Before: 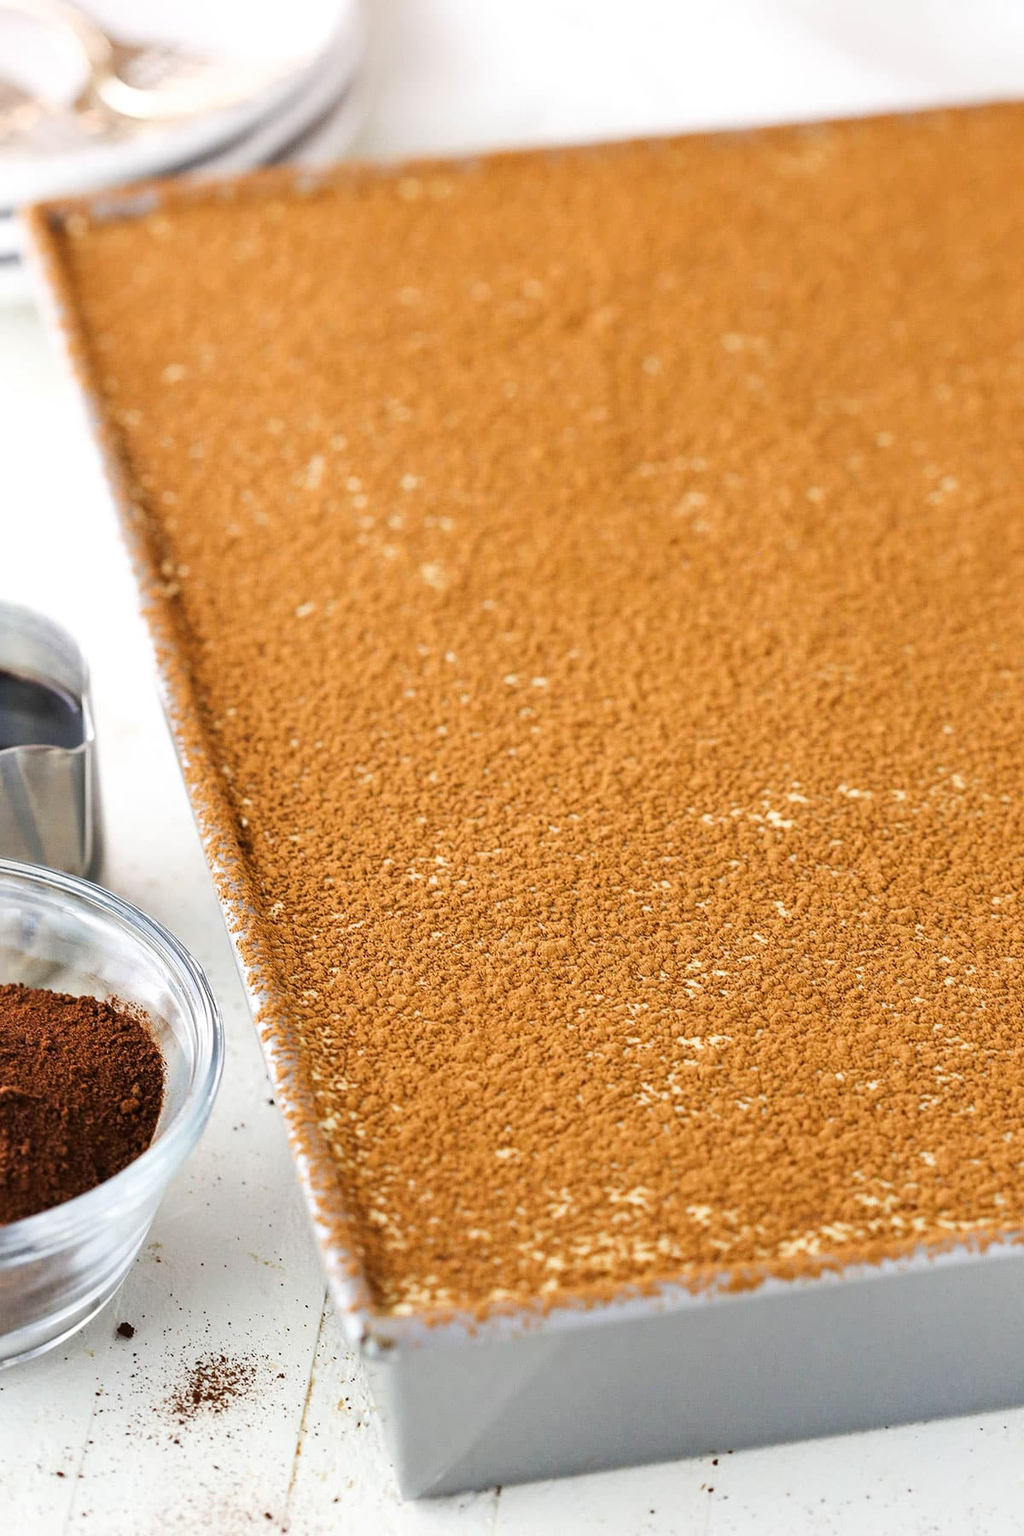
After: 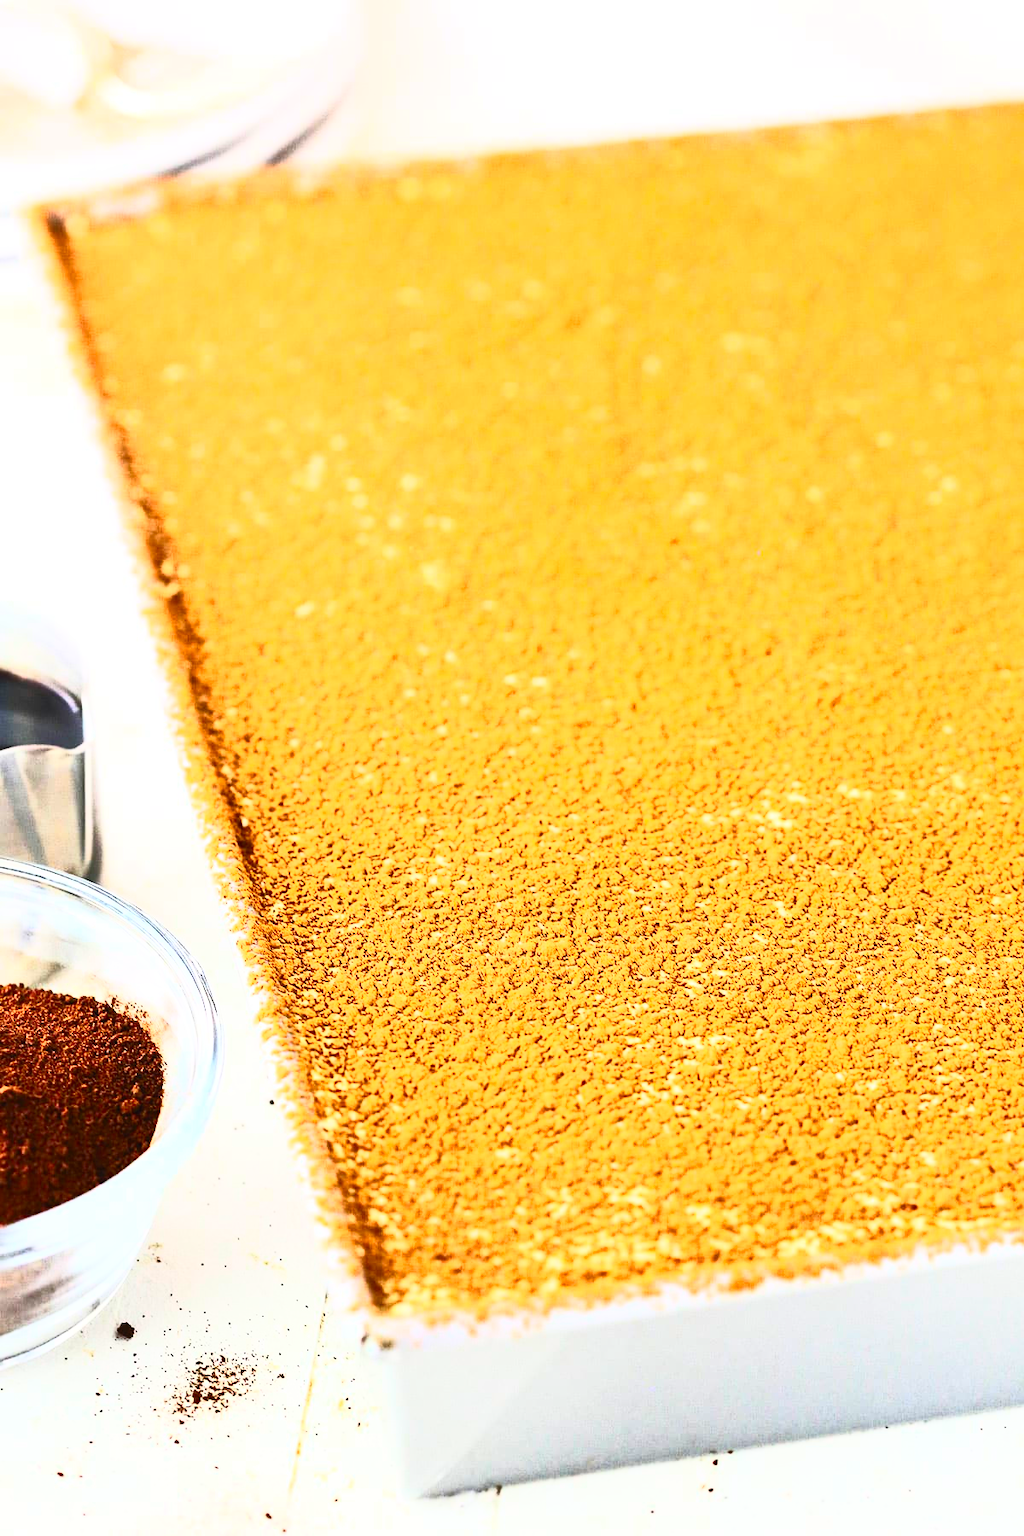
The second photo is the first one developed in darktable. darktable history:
contrast brightness saturation: contrast 0.845, brightness 0.588, saturation 0.588
